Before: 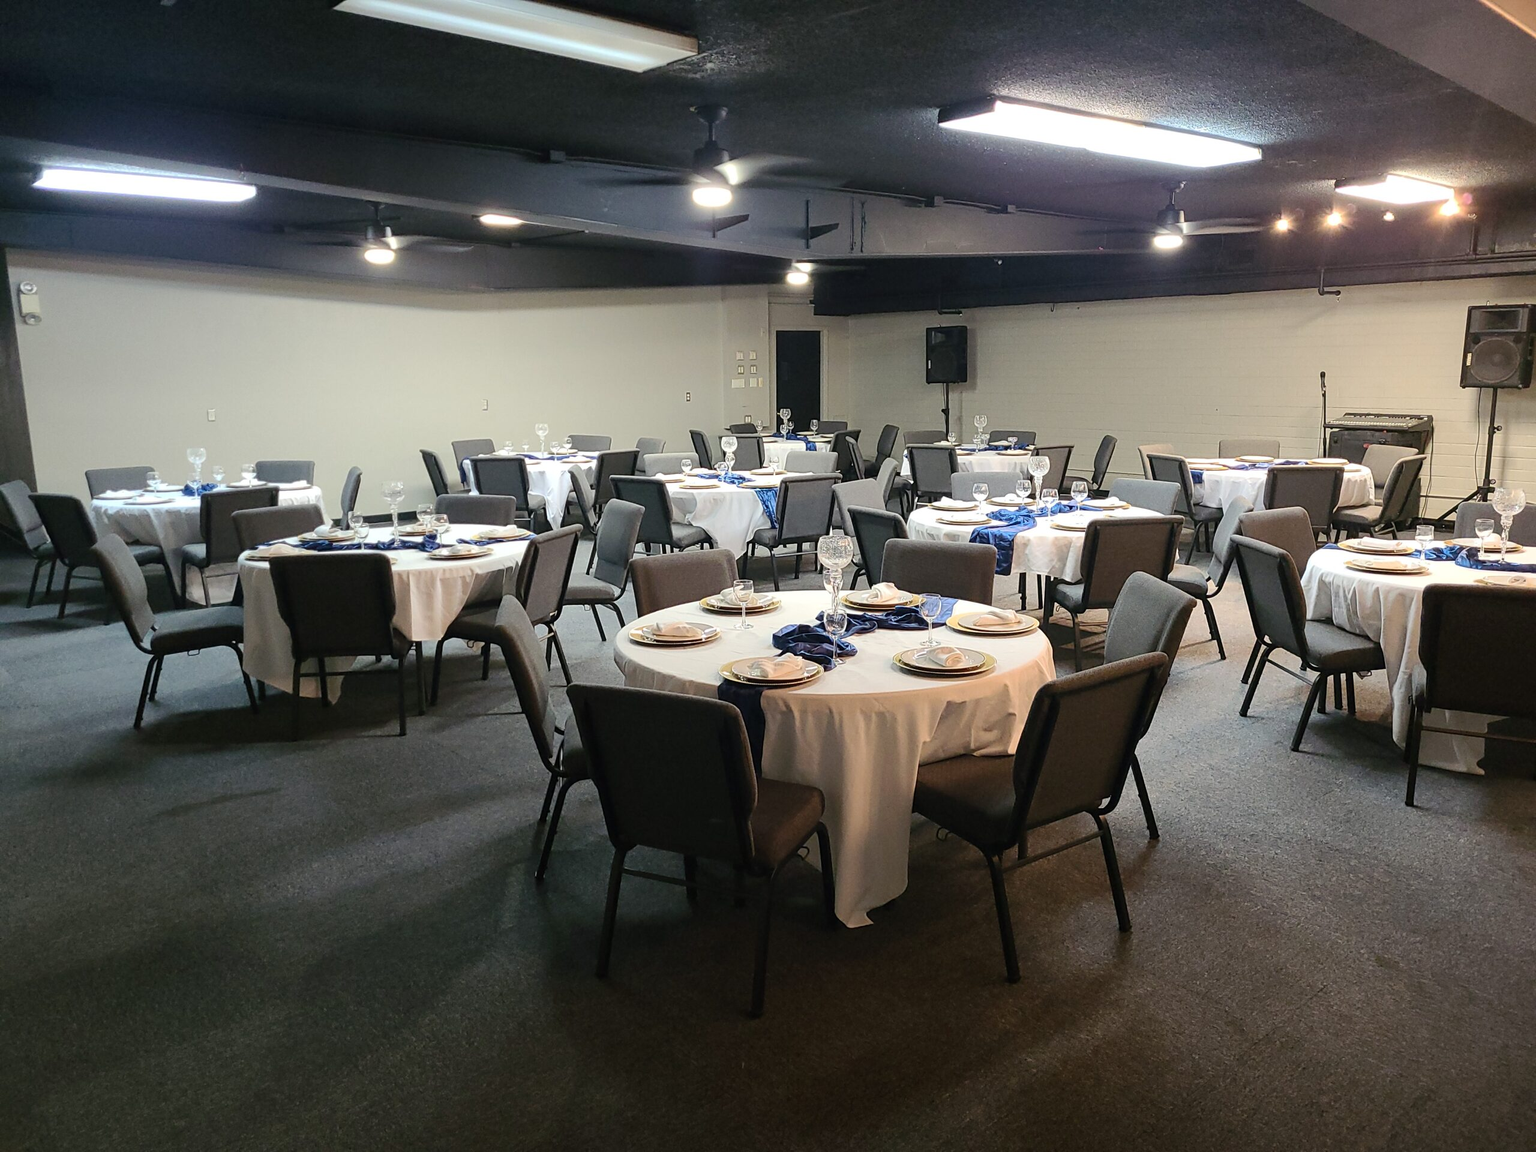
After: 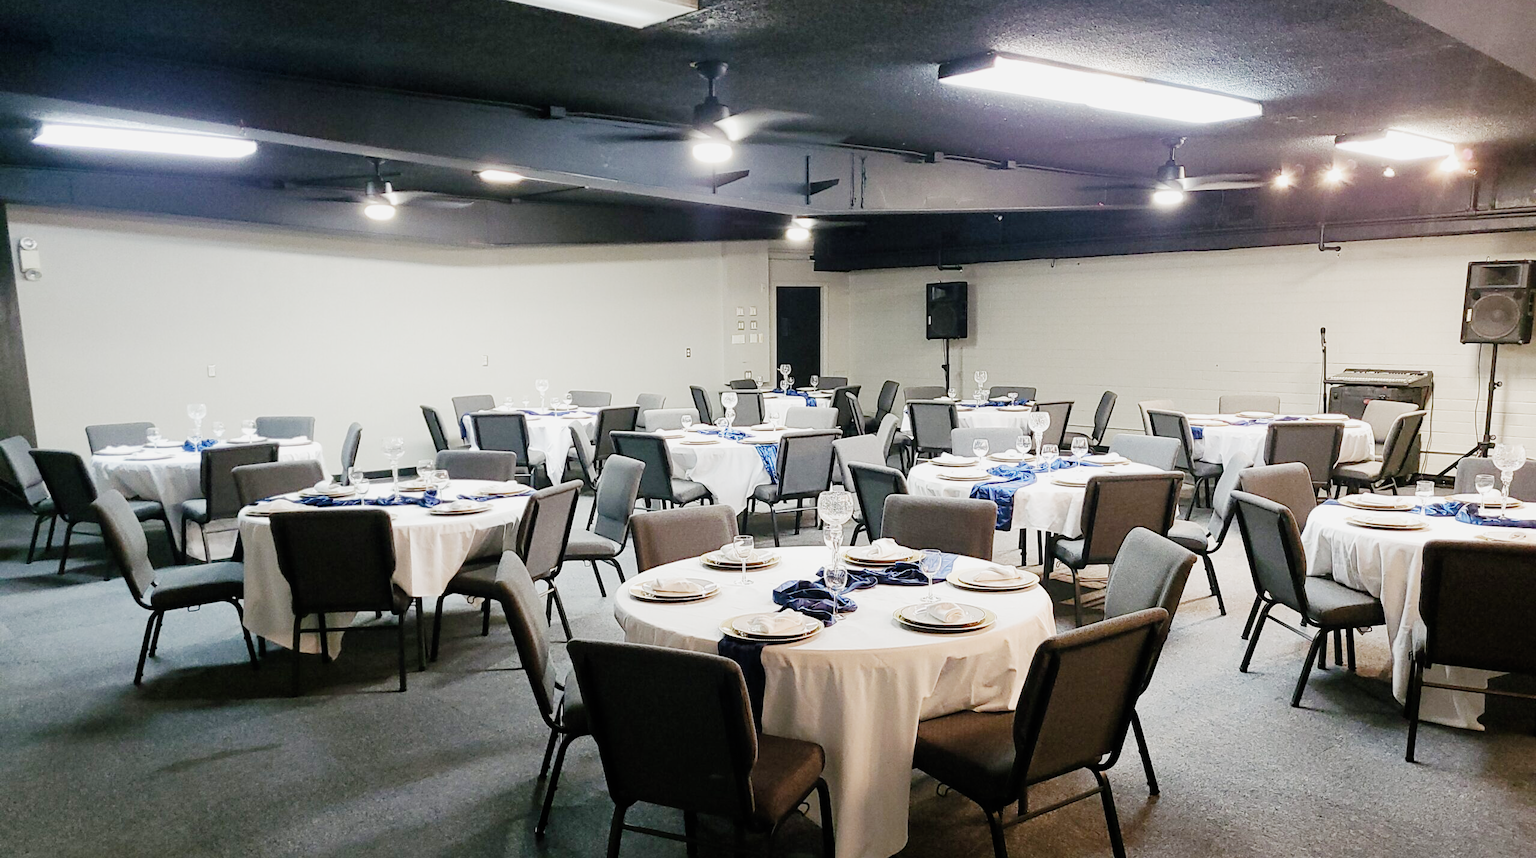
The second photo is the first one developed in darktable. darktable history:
color zones: curves: ch0 [(0, 0.5) (0.143, 0.52) (0.286, 0.5) (0.429, 0.5) (0.571, 0.5) (0.714, 0.5) (0.857, 0.5) (1, 0.5)]; ch1 [(0, 0.489) (0.155, 0.45) (0.286, 0.466) (0.429, 0.5) (0.571, 0.5) (0.714, 0.5) (0.857, 0.5) (1, 0.489)]
crop: top 3.896%, bottom 21.549%
filmic rgb: black relative exposure -7.65 EV, white relative exposure 4.56 EV, hardness 3.61, contrast 1.05, preserve chrominance no, color science v3 (2019), use custom middle-gray values true
exposure: black level correction 0.001, exposure 1.033 EV, compensate highlight preservation false
